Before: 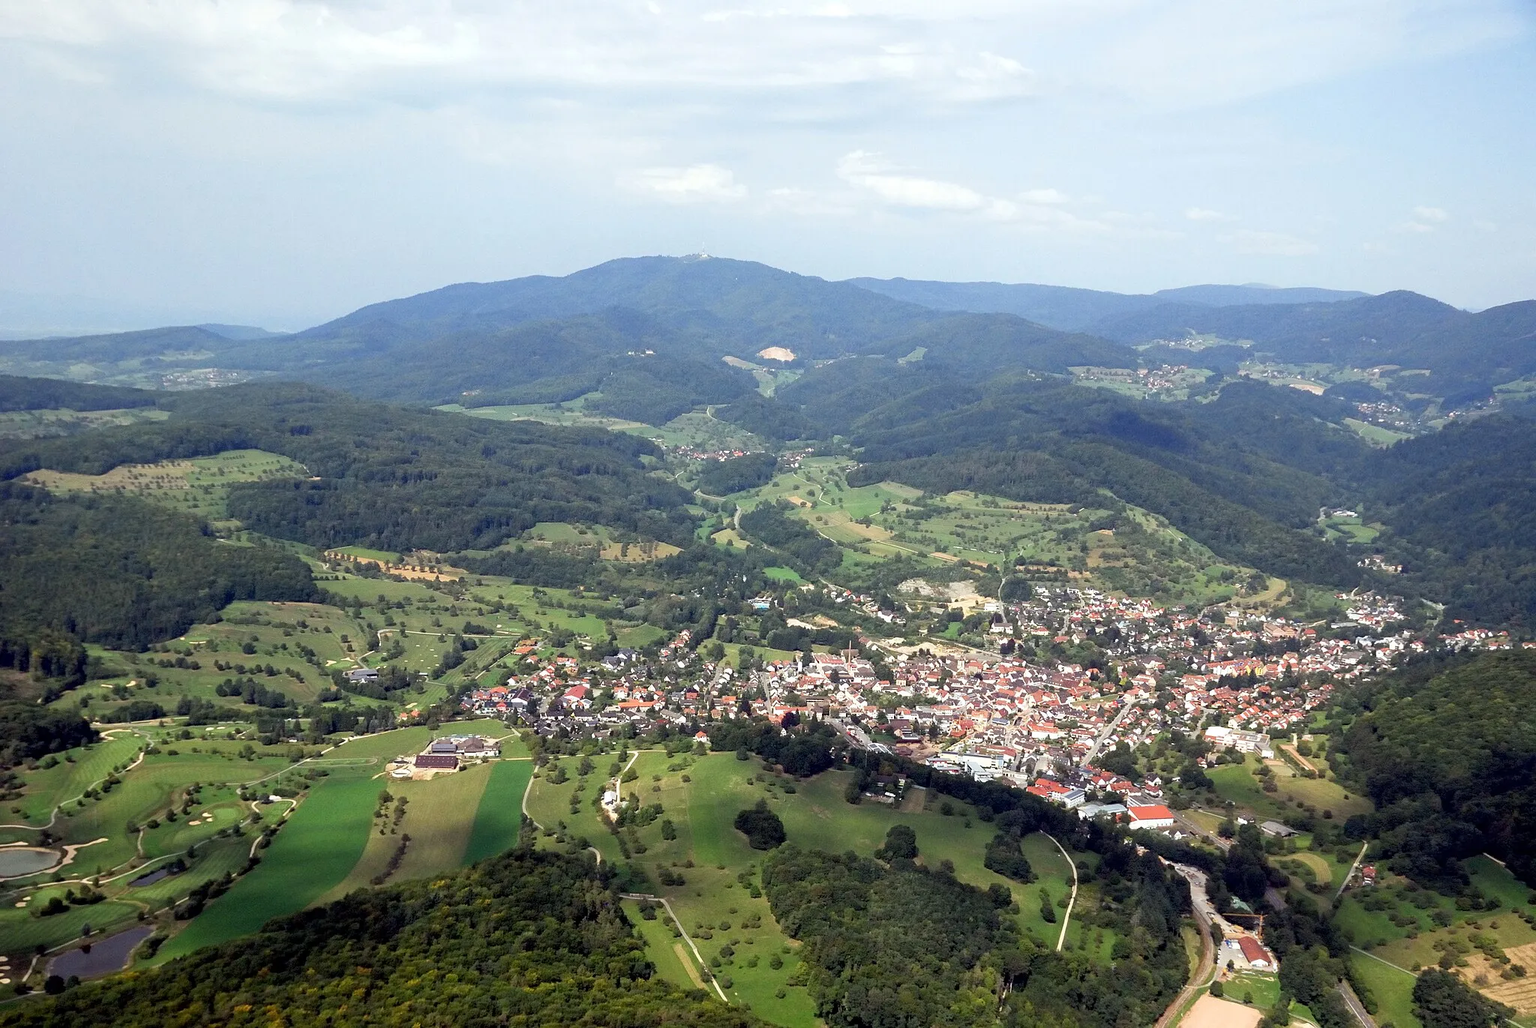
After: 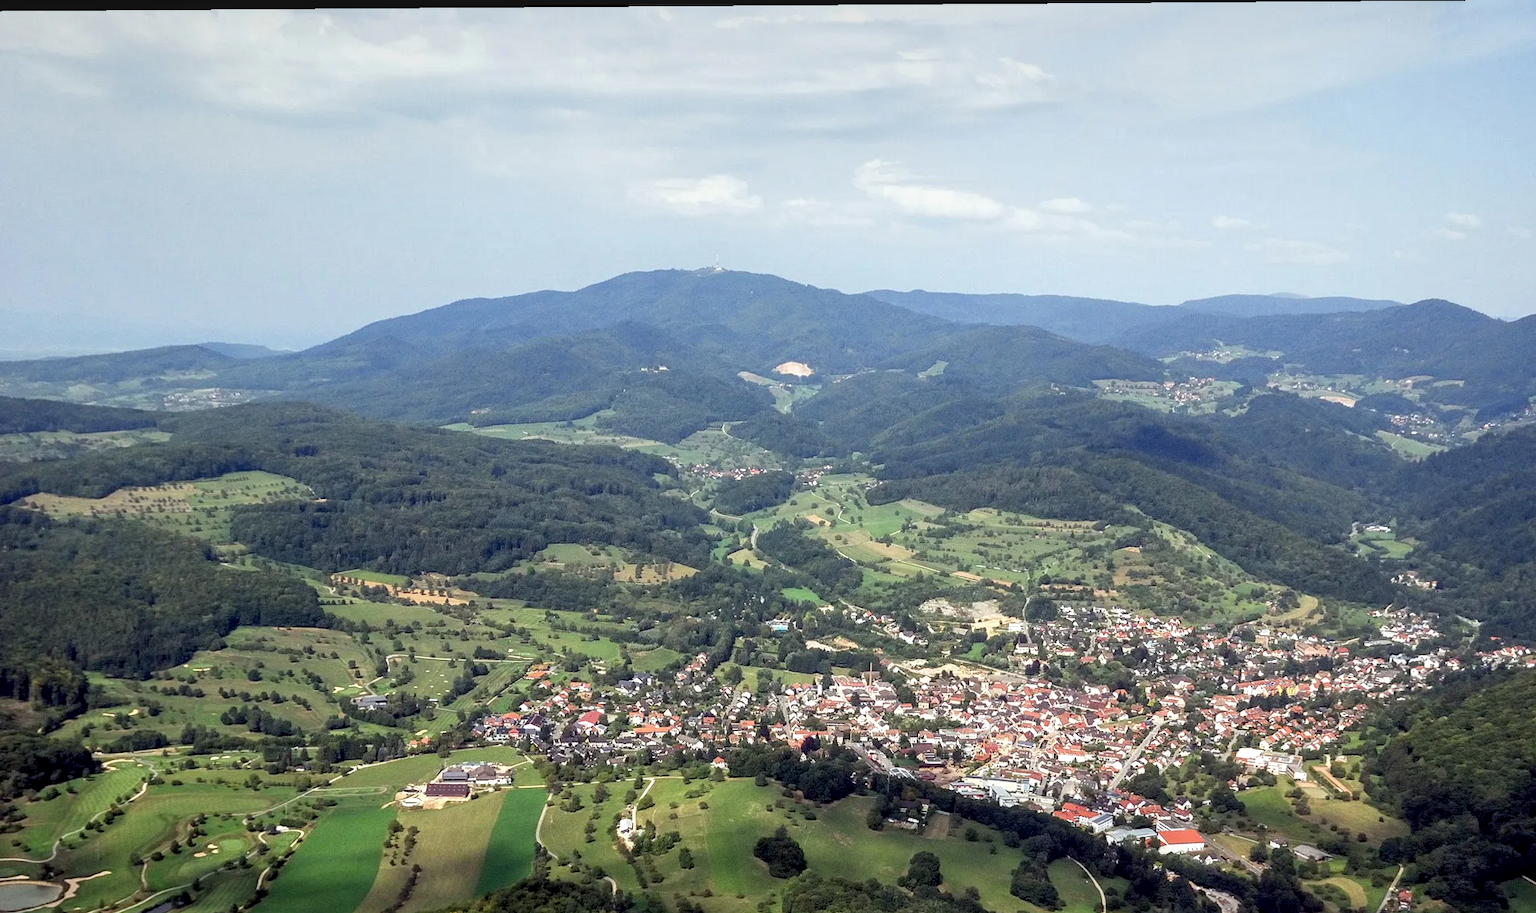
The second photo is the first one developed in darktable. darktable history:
crop and rotate: angle 0.422°, left 0.43%, right 2.581%, bottom 14.351%
local contrast: on, module defaults
